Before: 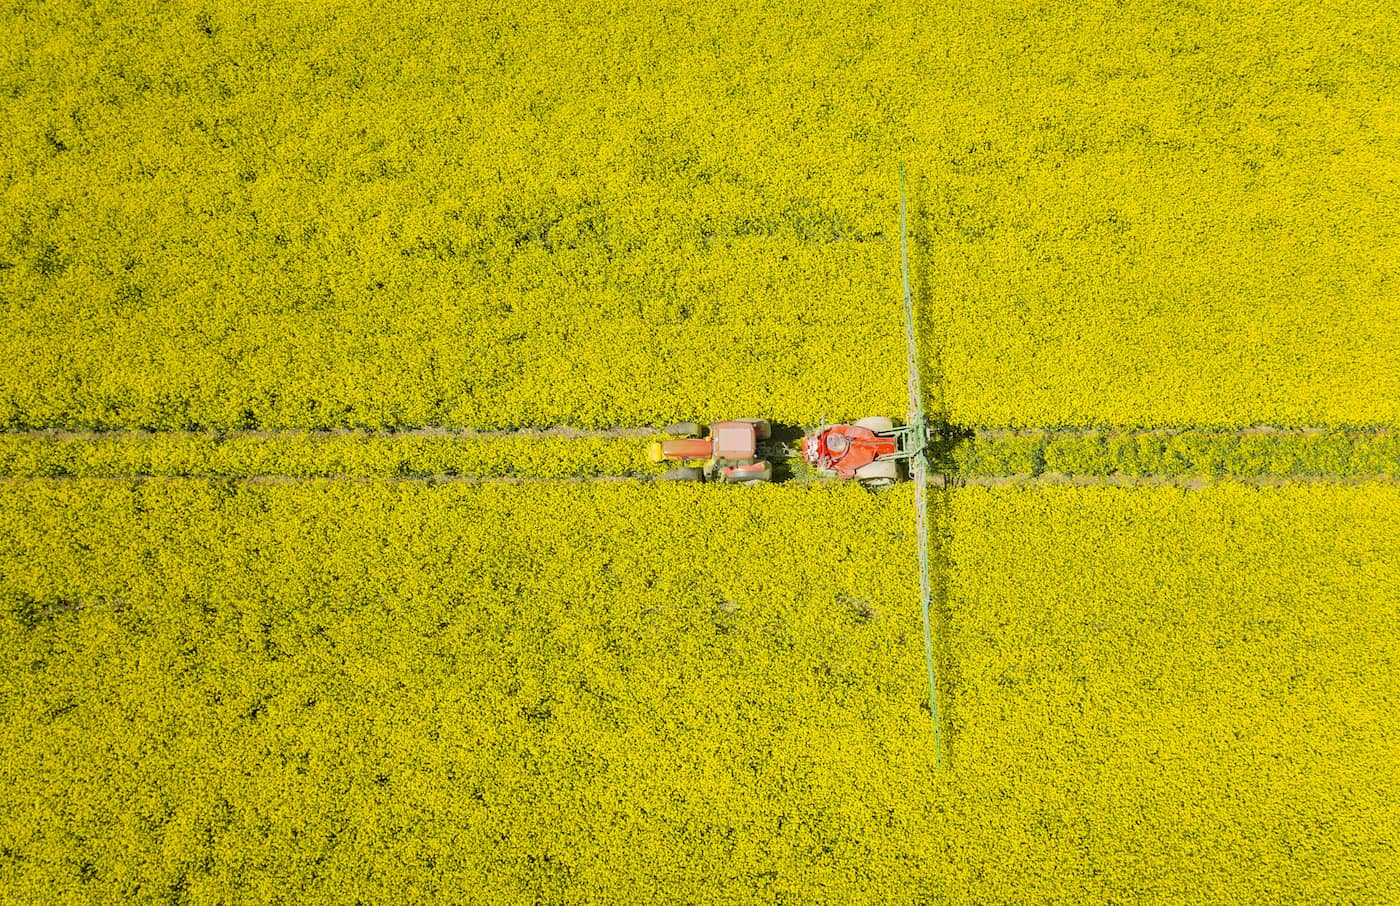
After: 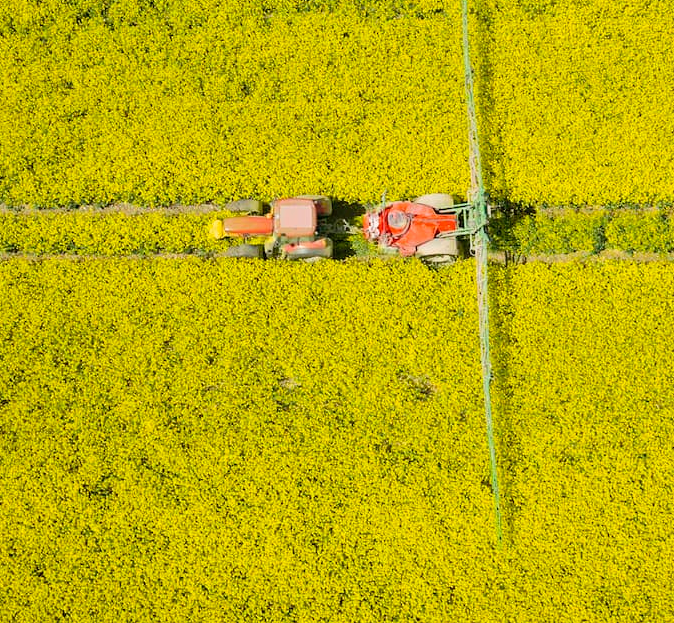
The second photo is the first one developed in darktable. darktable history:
crop: left 31.378%, top 24.664%, right 20.408%, bottom 6.508%
